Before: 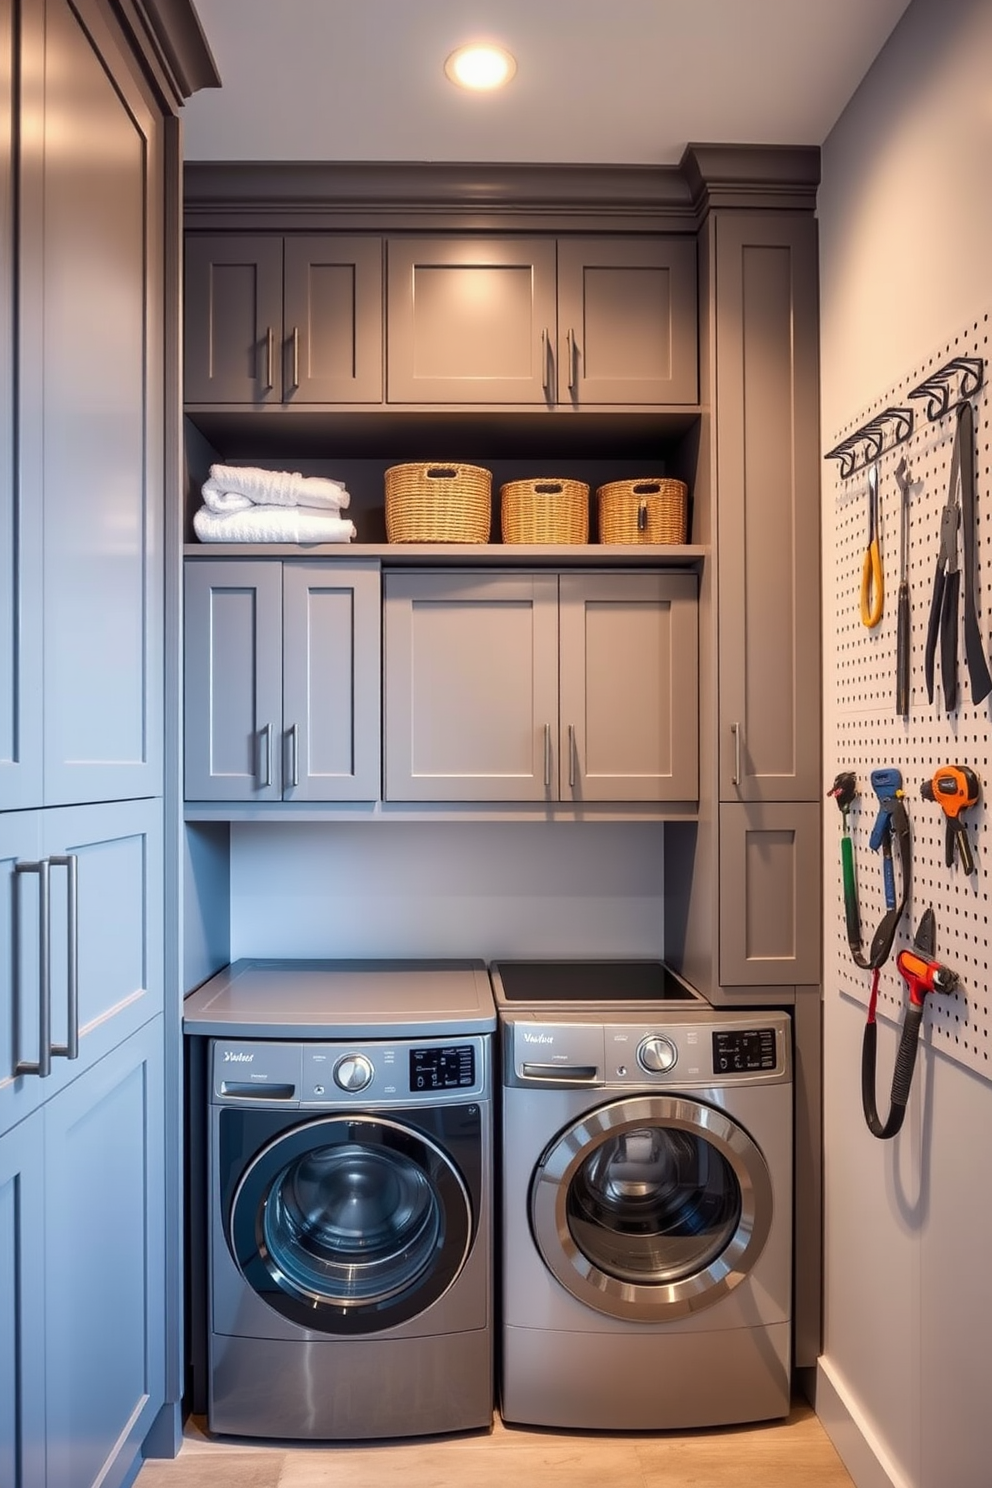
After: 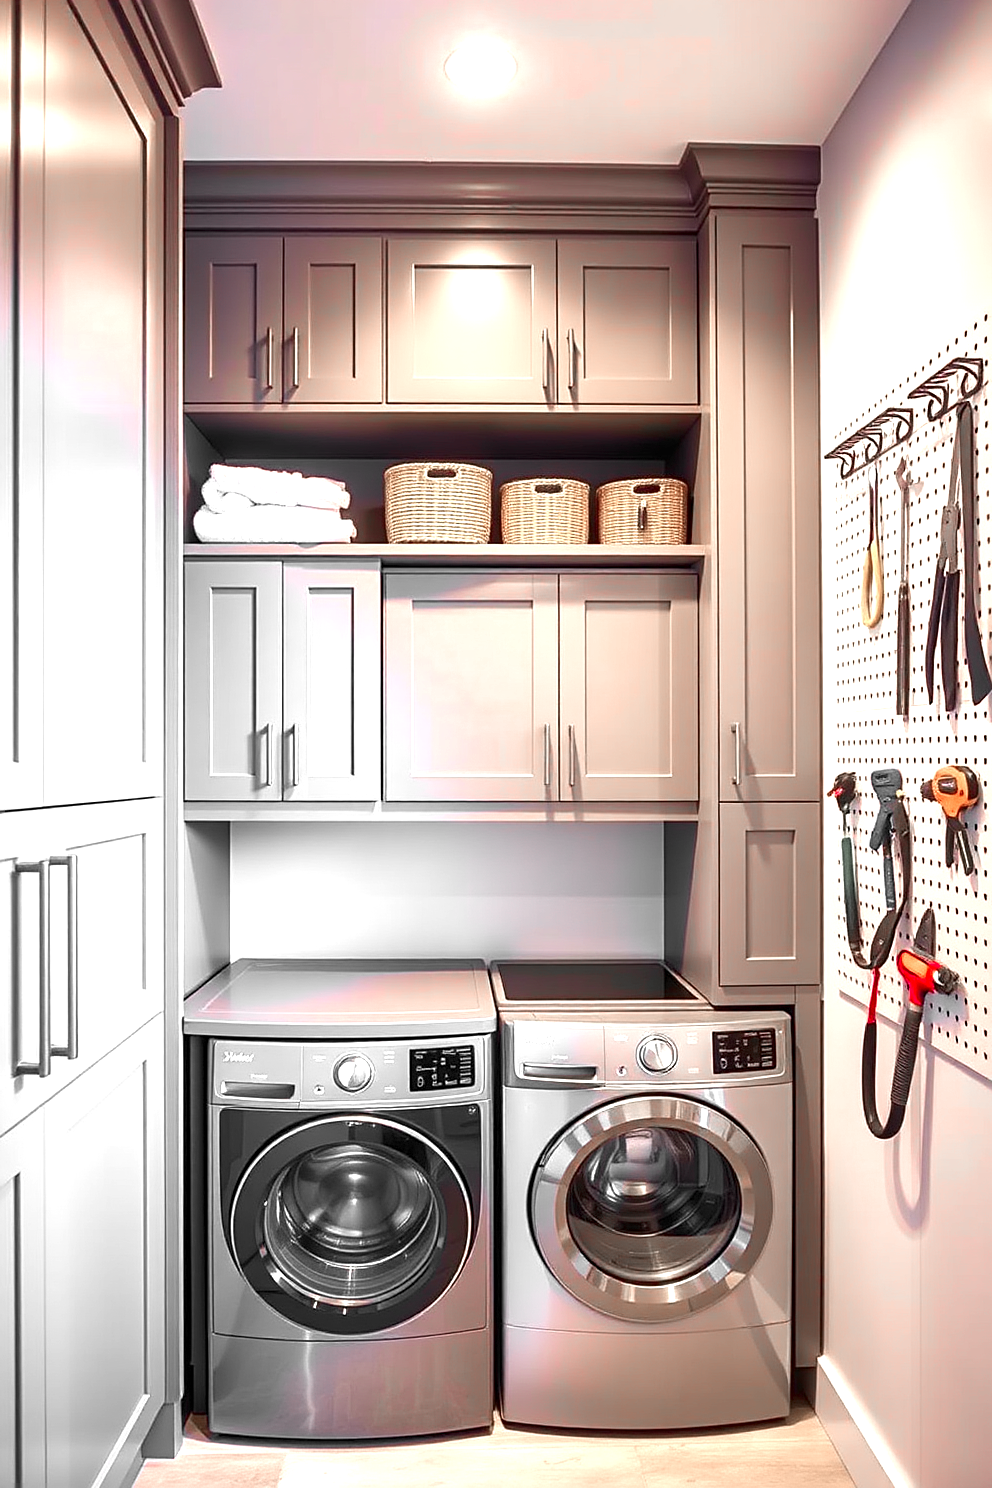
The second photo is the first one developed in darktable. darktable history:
sharpen: on, module defaults
color zones: curves: ch1 [(0, 0.831) (0.08, 0.771) (0.157, 0.268) (0.241, 0.207) (0.562, -0.005) (0.714, -0.013) (0.876, 0.01) (1, 0.831)]
exposure: exposure 1.134 EV, compensate exposure bias true, compensate highlight preservation false
